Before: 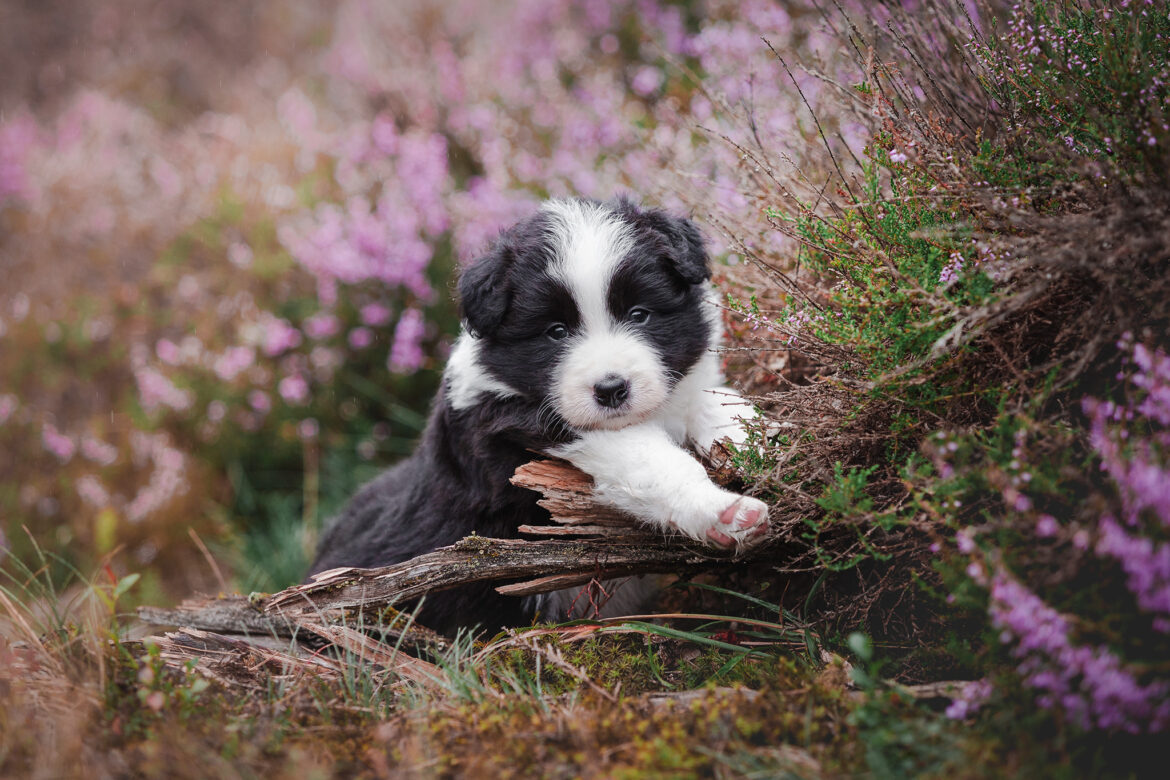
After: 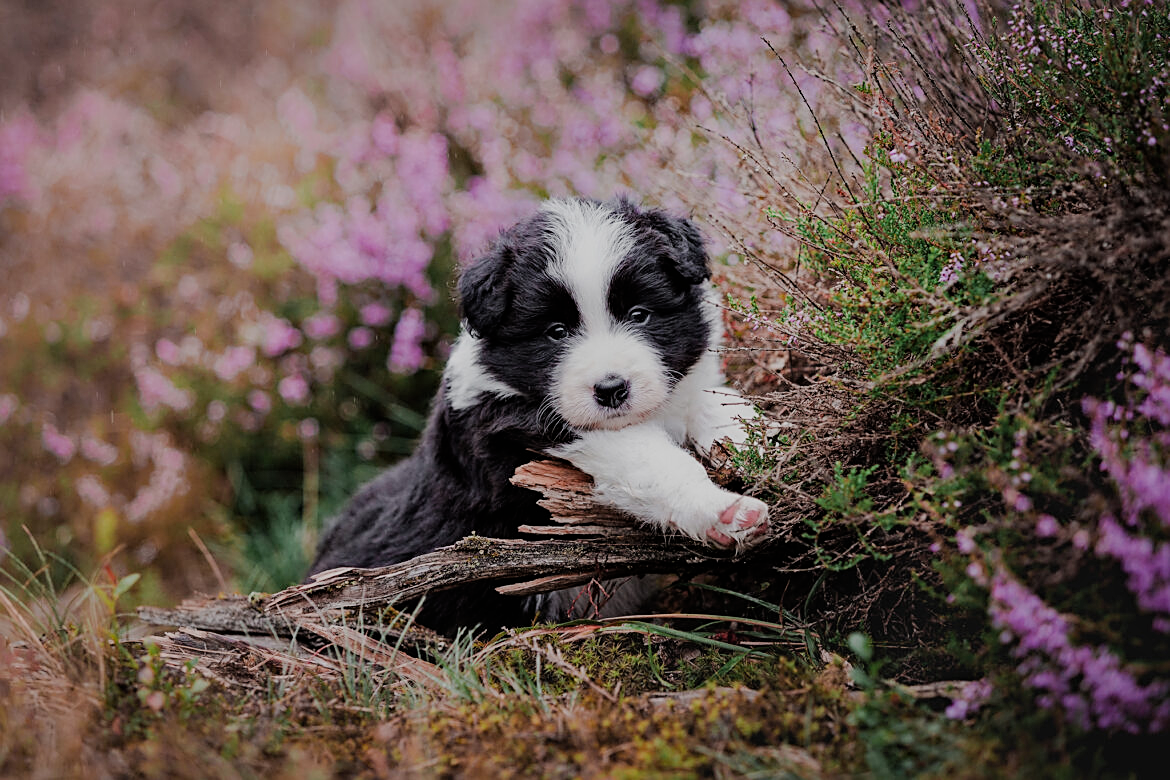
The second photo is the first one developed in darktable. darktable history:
filmic rgb: black relative exposure -7.15 EV, white relative exposure 5.36 EV, hardness 3.02
haze removal: compatibility mode true, adaptive false
sharpen: on, module defaults
